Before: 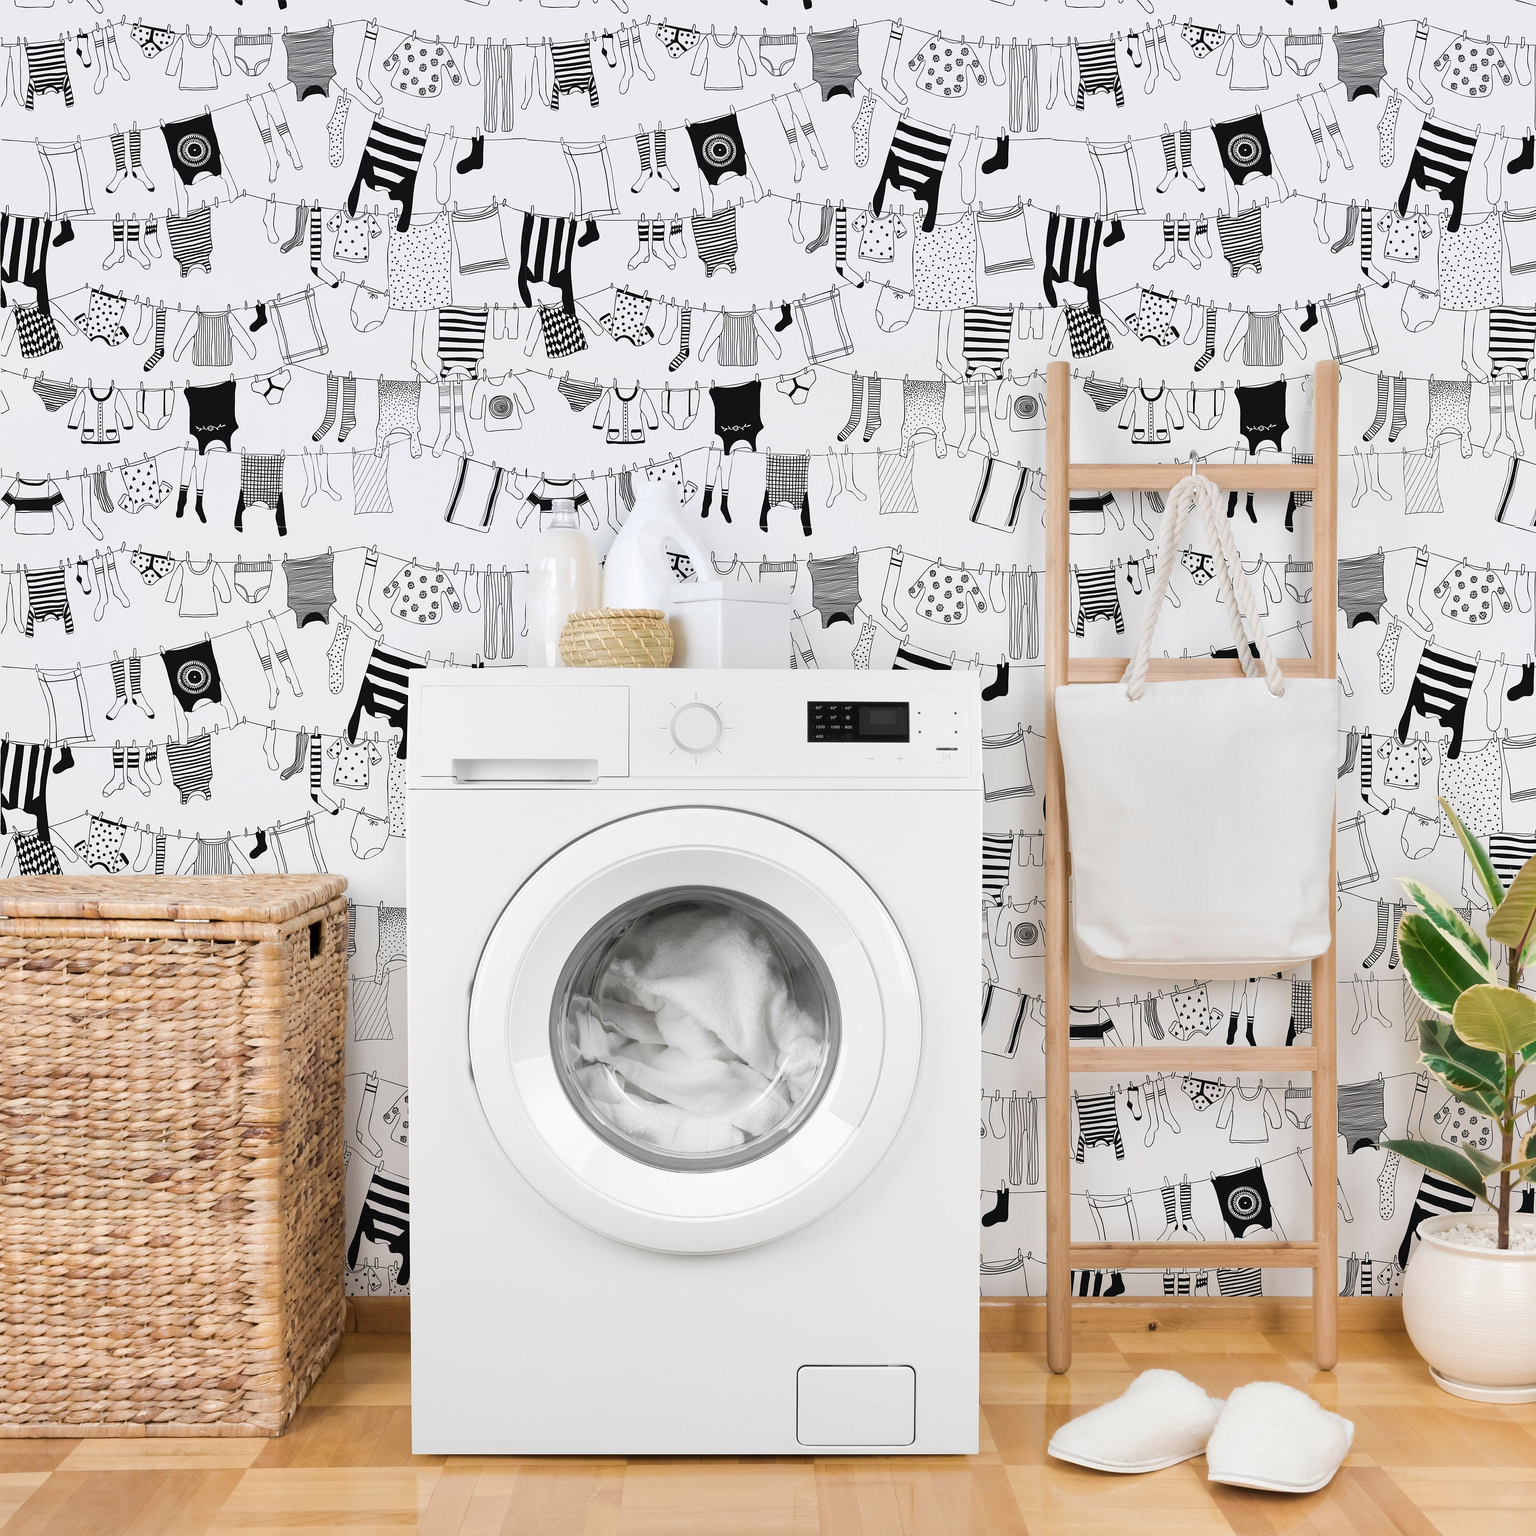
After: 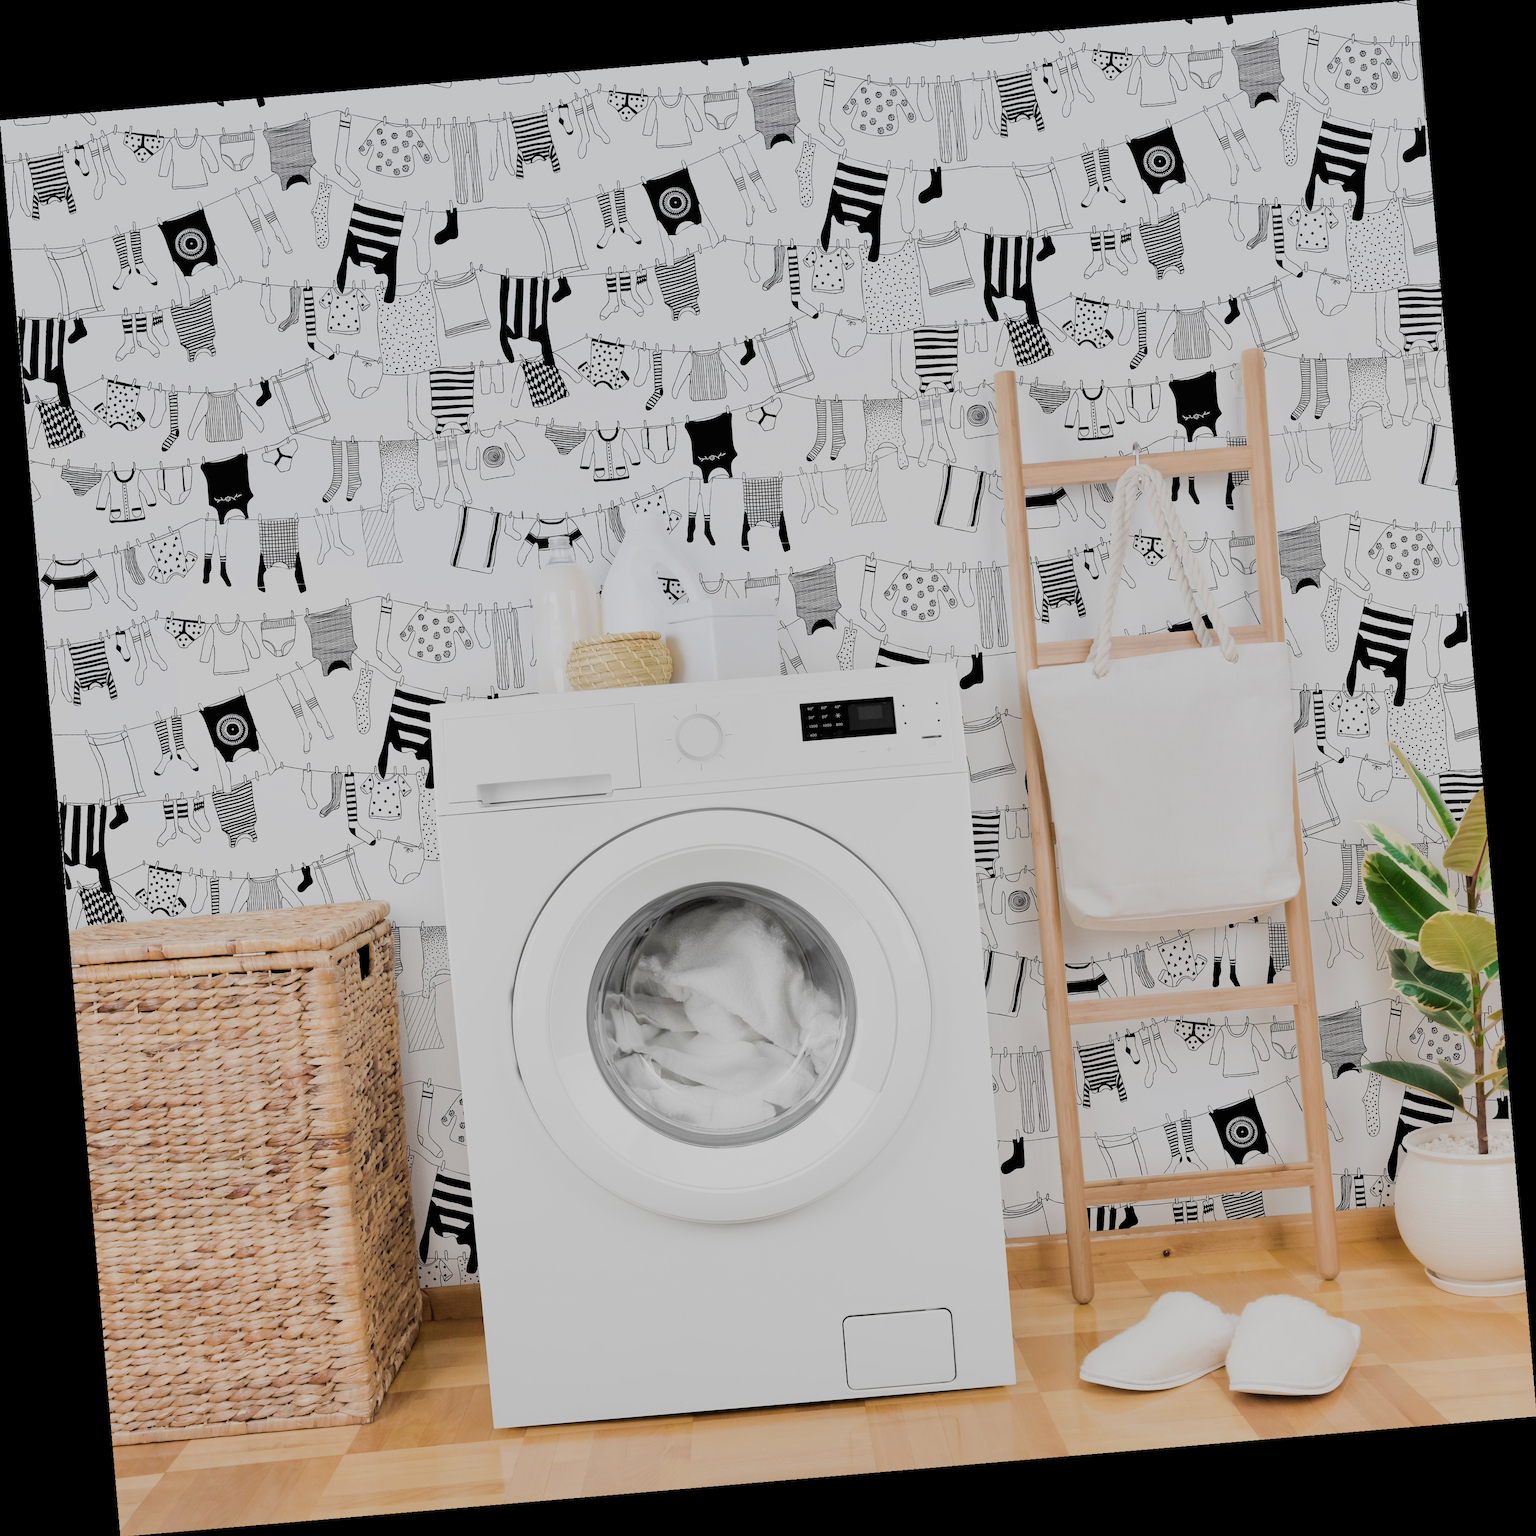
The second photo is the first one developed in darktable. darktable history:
filmic rgb: black relative exposure -6.82 EV, white relative exposure 5.89 EV, hardness 2.71
rotate and perspective: rotation -4.86°, automatic cropping off
